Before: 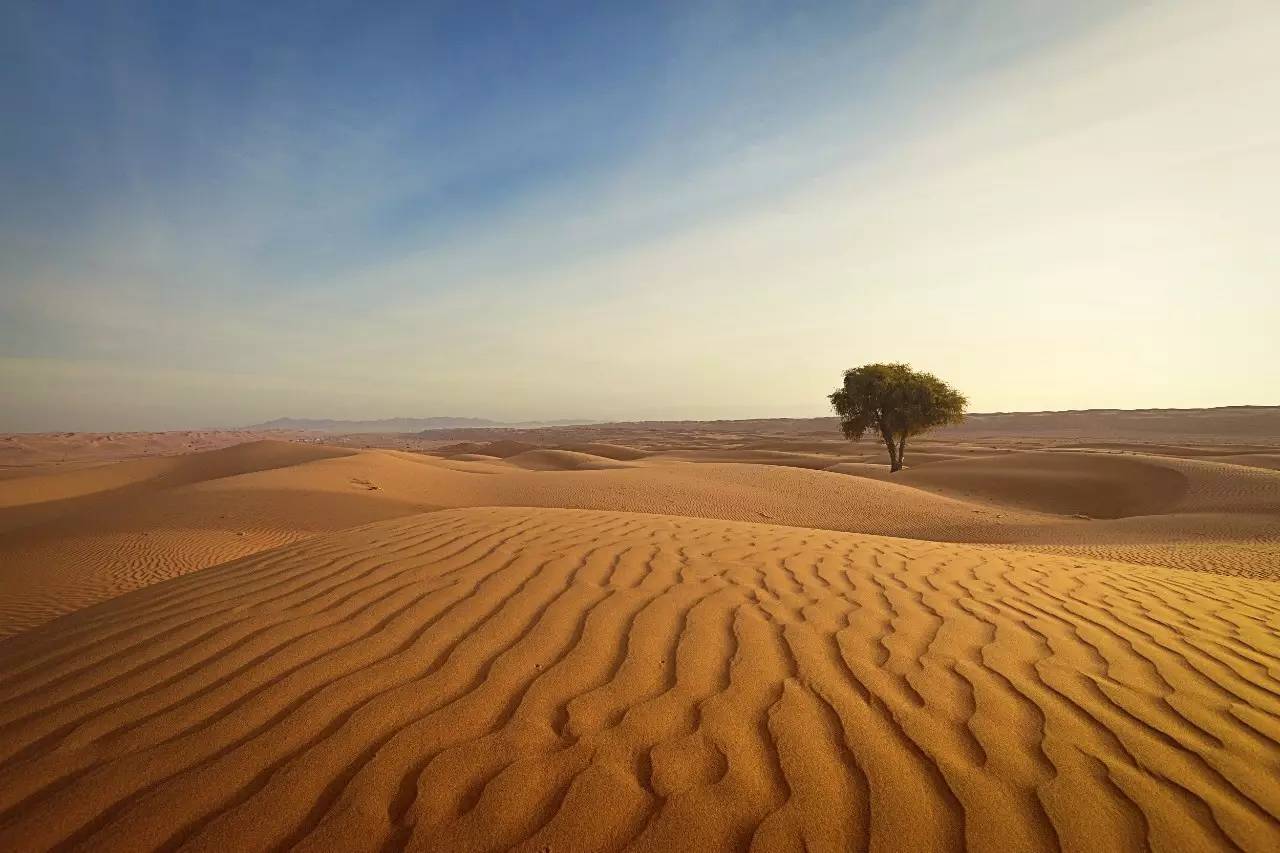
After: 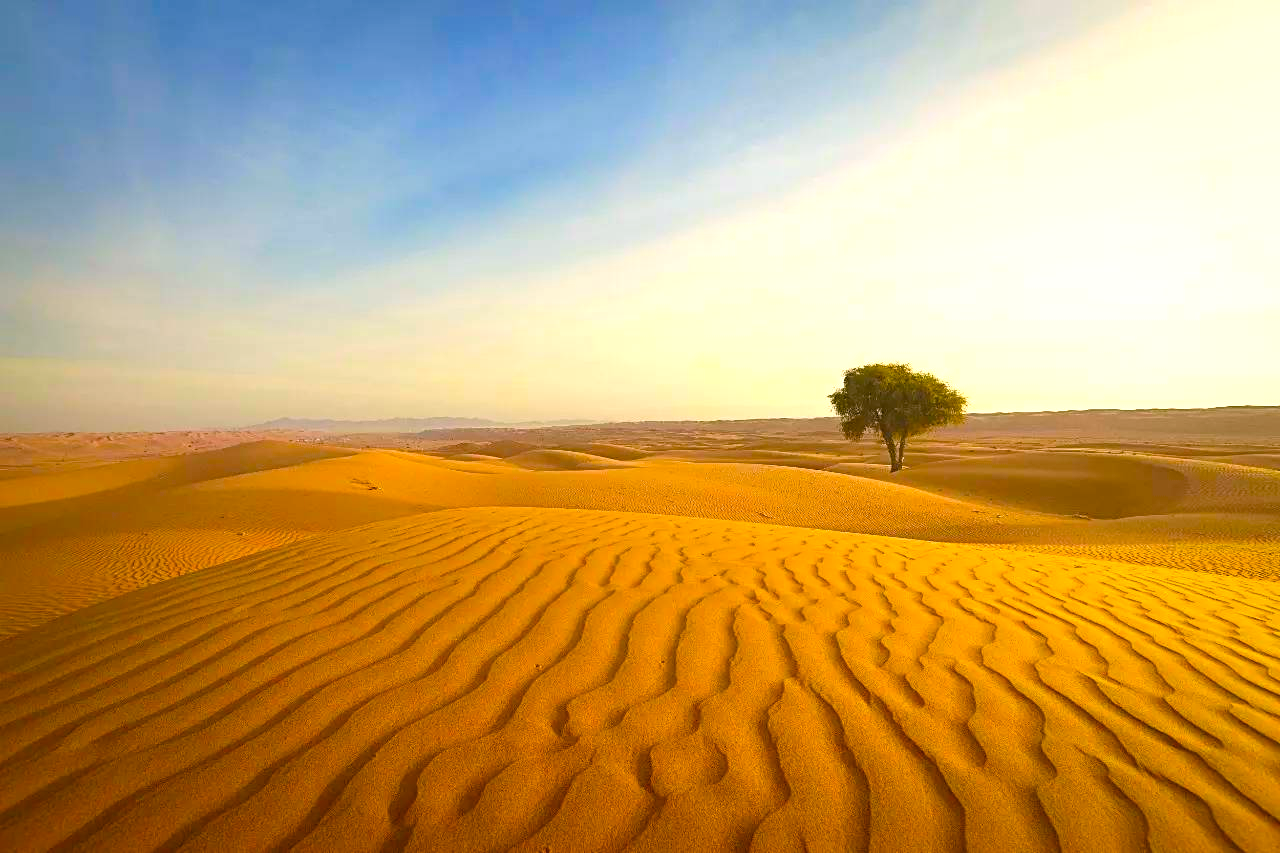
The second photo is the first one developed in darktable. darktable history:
color correction: highlights a* 3.96, highlights b* 4.97, shadows a* -7.9, shadows b* 5.06
color balance rgb: linear chroma grading › global chroma 5.083%, perceptual saturation grading › global saturation 39.742%, contrast -9.673%
exposure: black level correction 0, exposure 0.892 EV, compensate exposure bias true, compensate highlight preservation false
